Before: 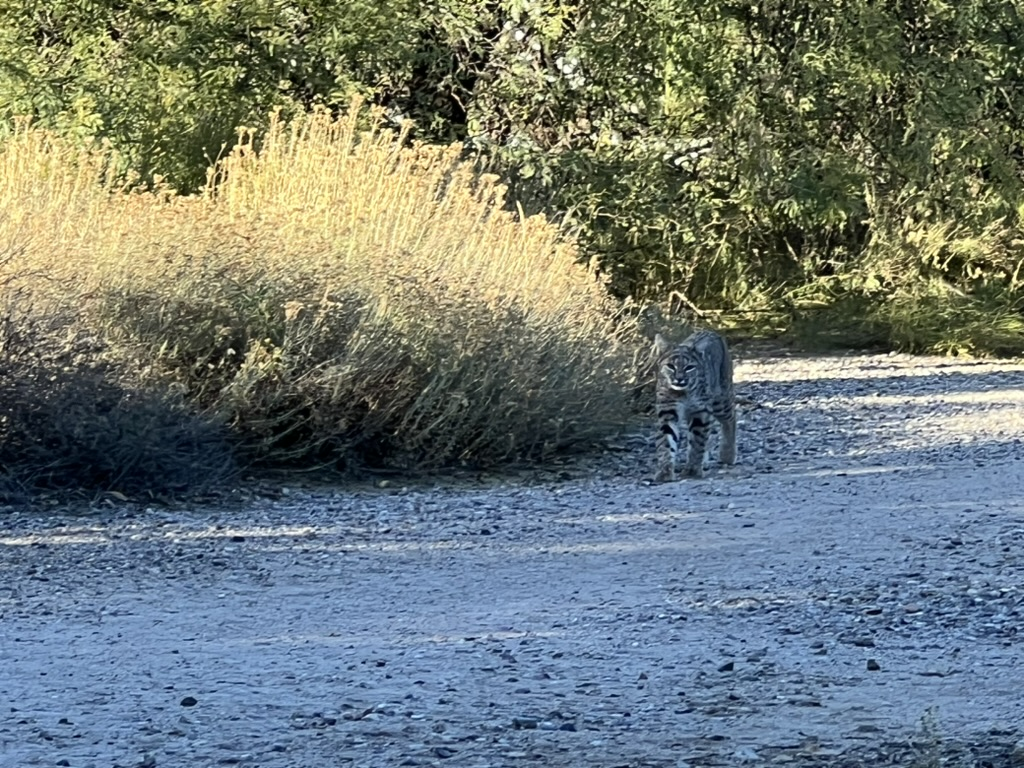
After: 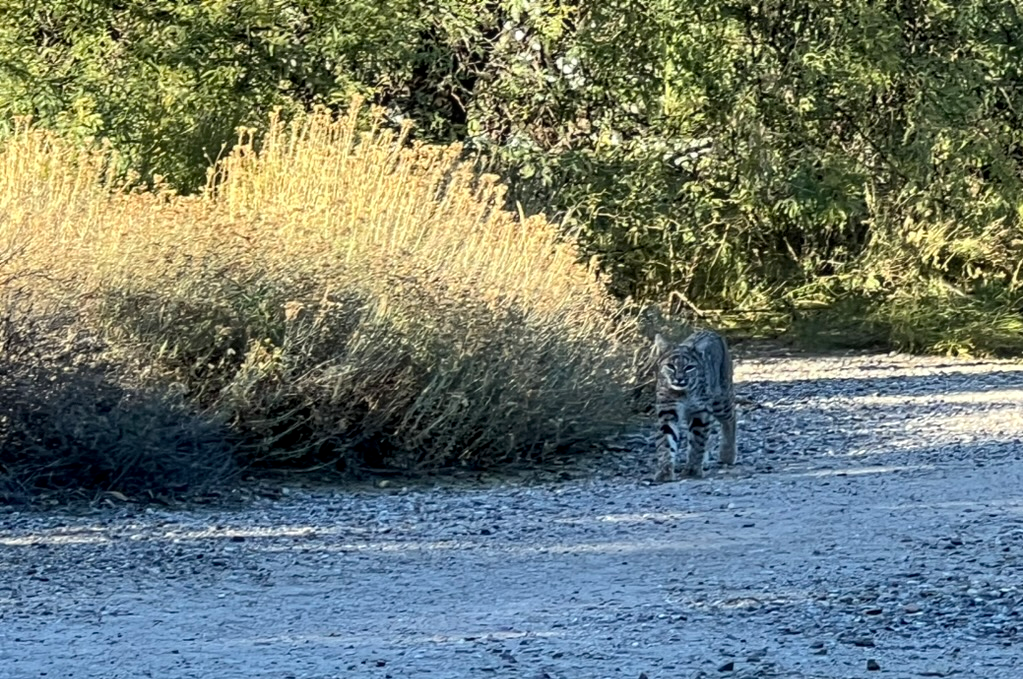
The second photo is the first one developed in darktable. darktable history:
local contrast: on, module defaults
crop and rotate: top 0%, bottom 11.552%
